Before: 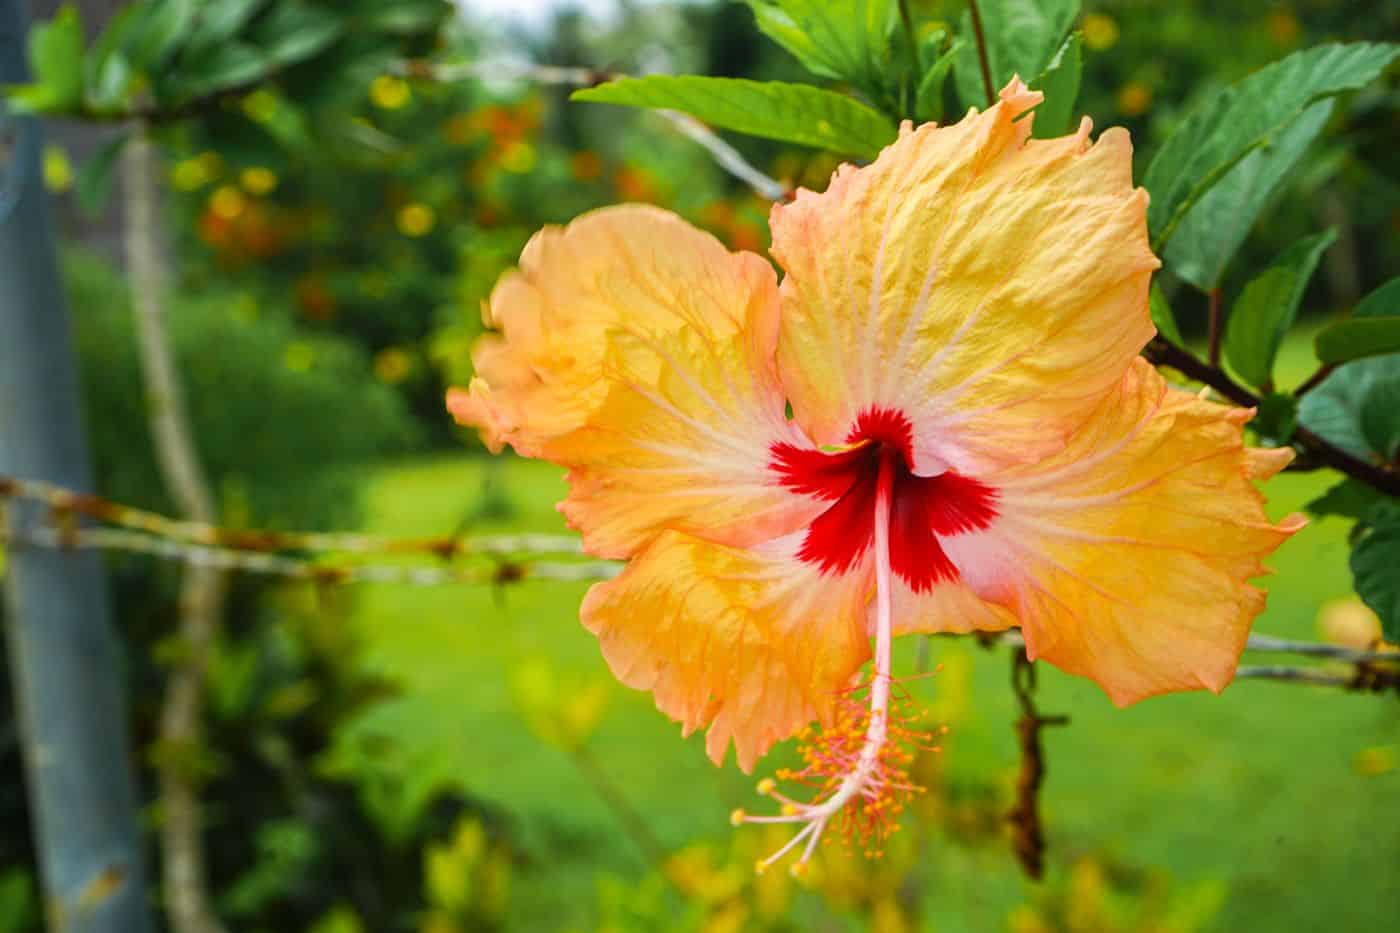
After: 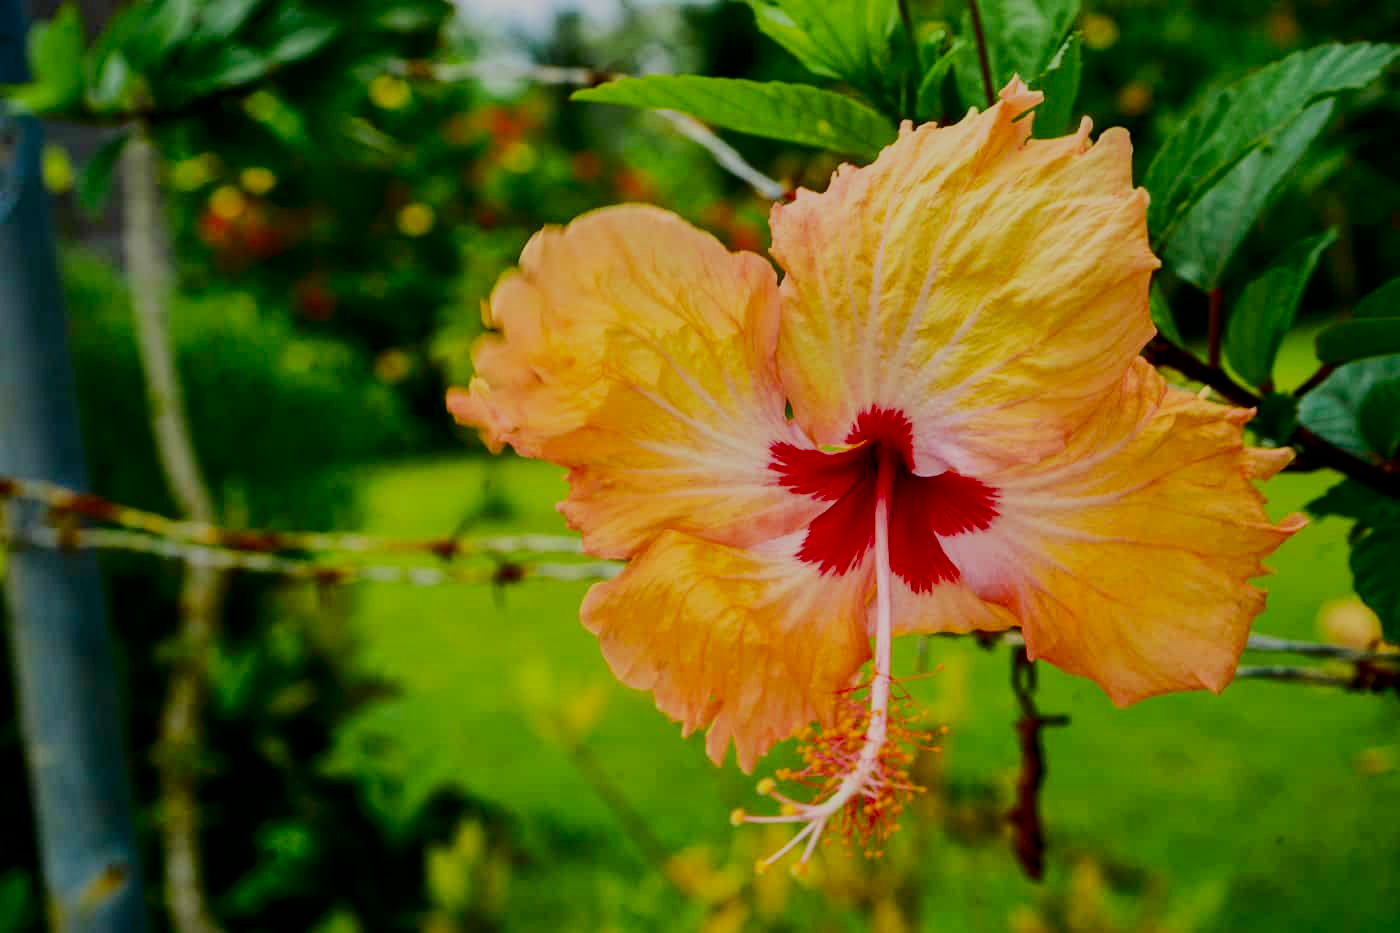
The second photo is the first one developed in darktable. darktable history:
filmic rgb: black relative exposure -6.96 EV, white relative exposure 5.6 EV, hardness 2.85
contrast brightness saturation: contrast 0.24, brightness -0.239, saturation 0.142
shadows and highlights: on, module defaults
